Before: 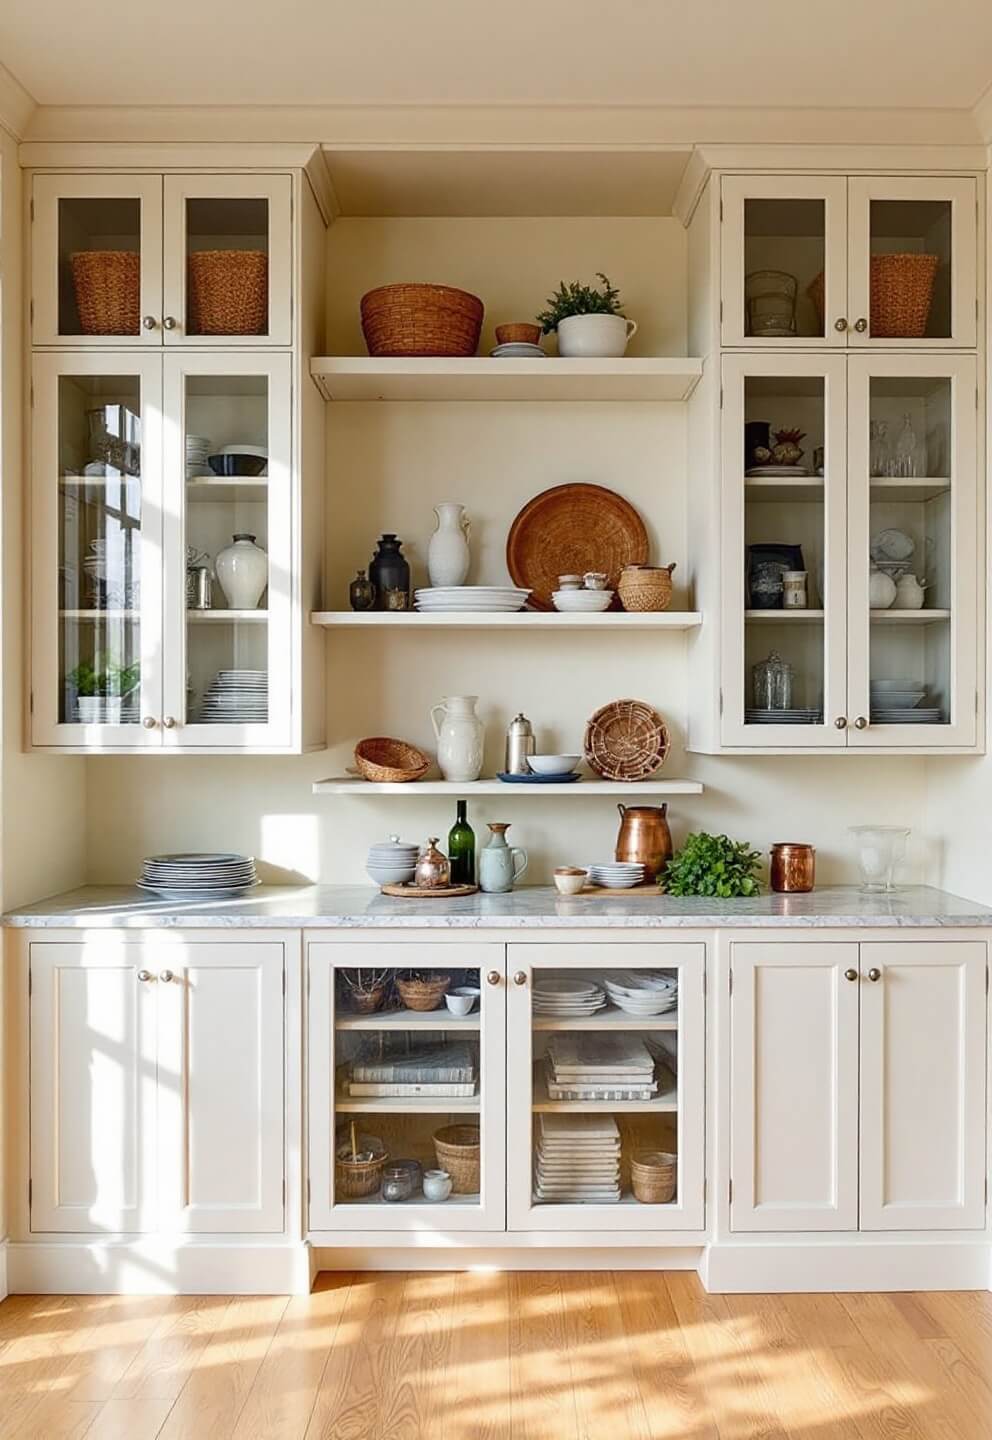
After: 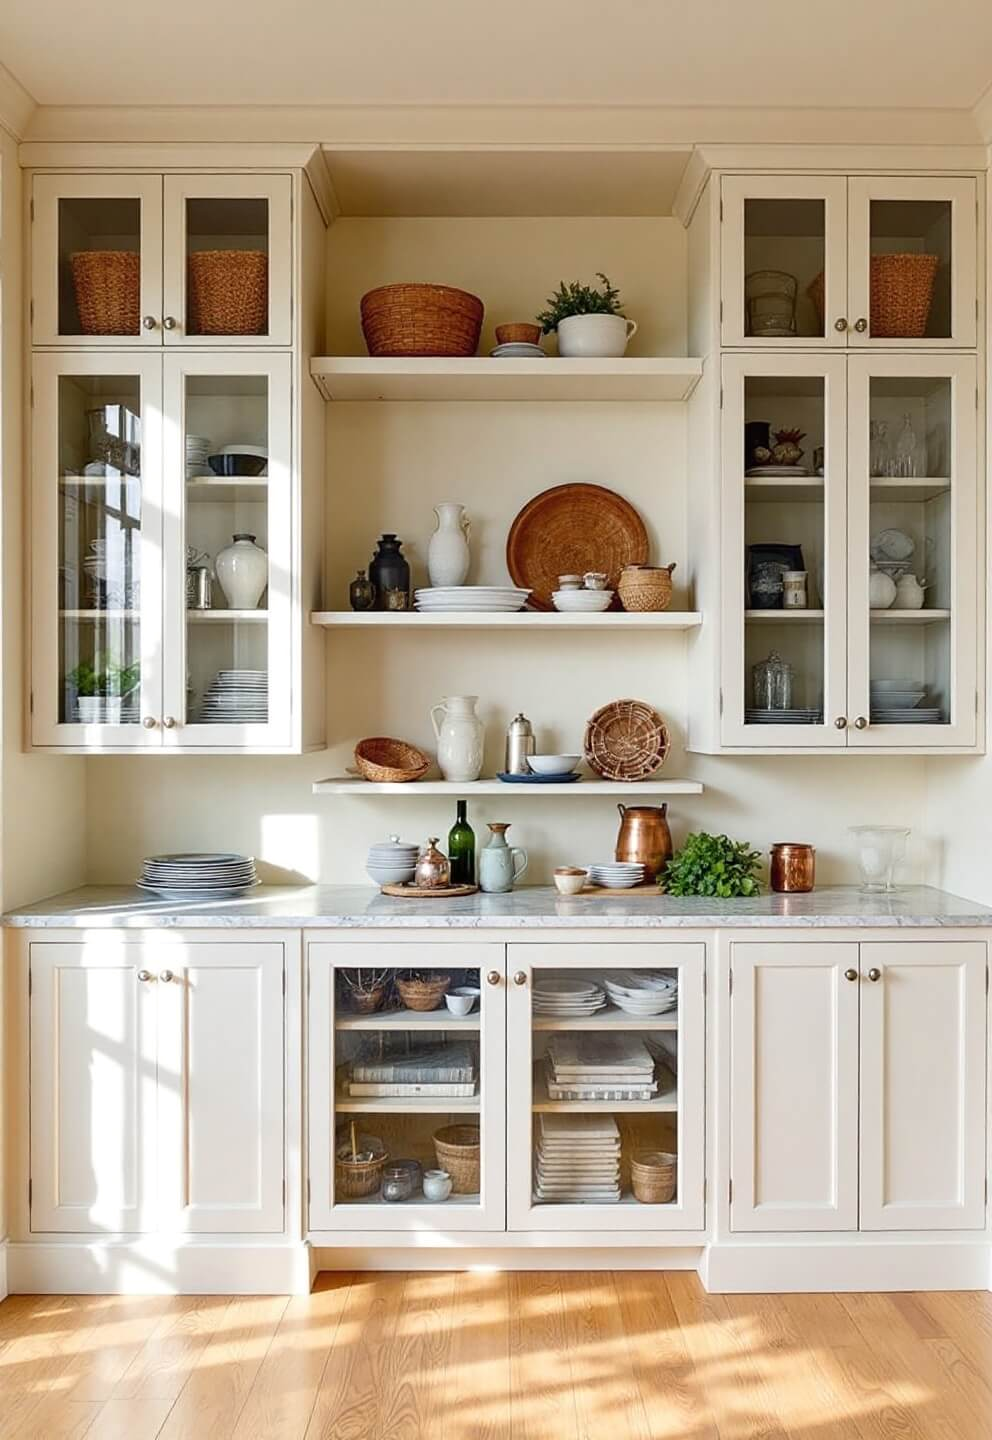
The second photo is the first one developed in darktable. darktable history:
white balance: red 1, blue 1
shadows and highlights: shadows 12, white point adjustment 1.2, highlights -0.36, soften with gaussian
